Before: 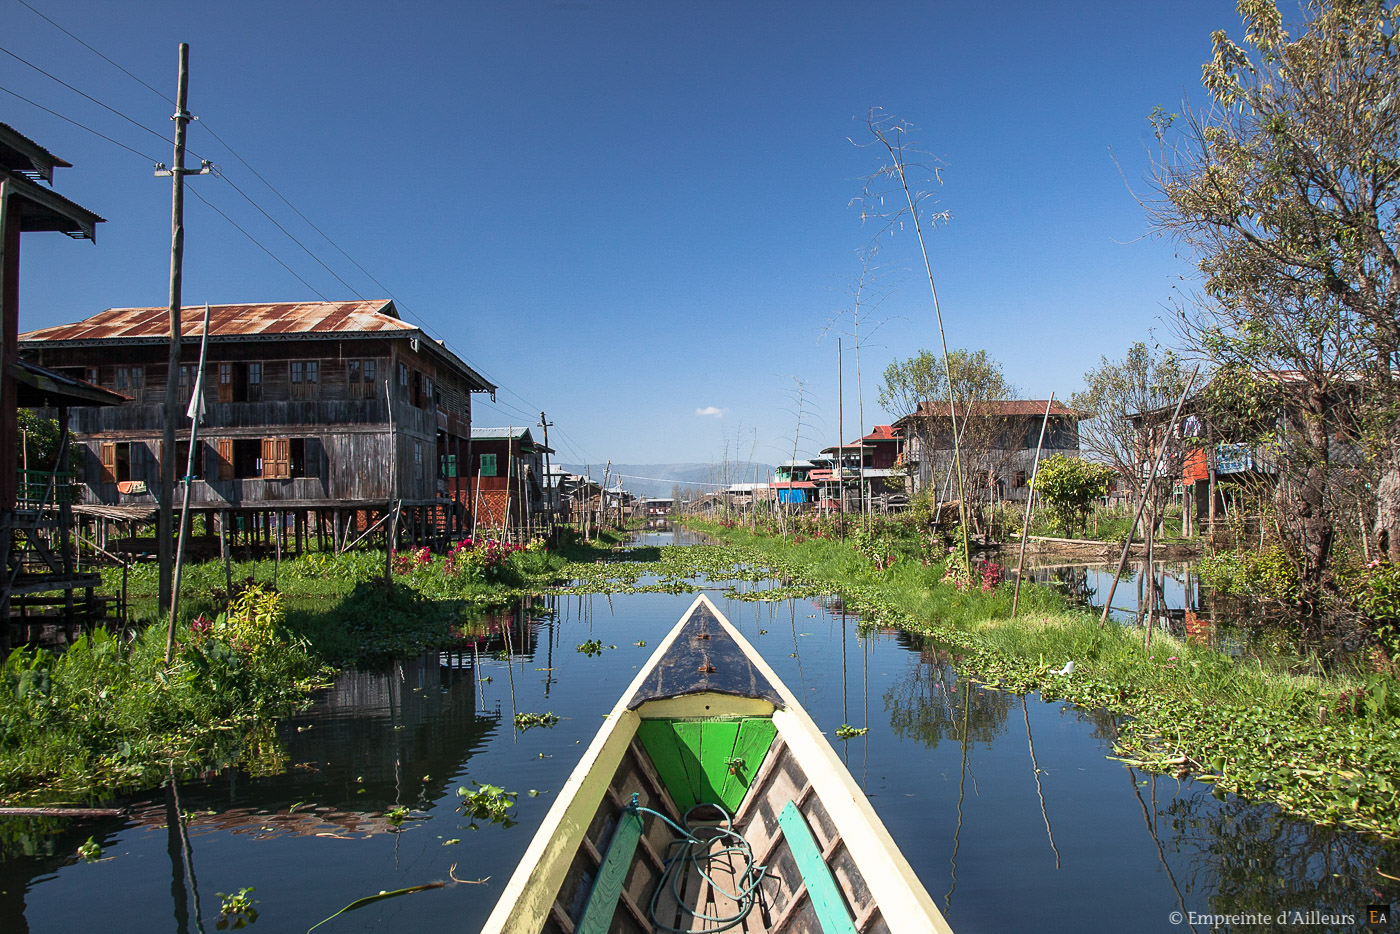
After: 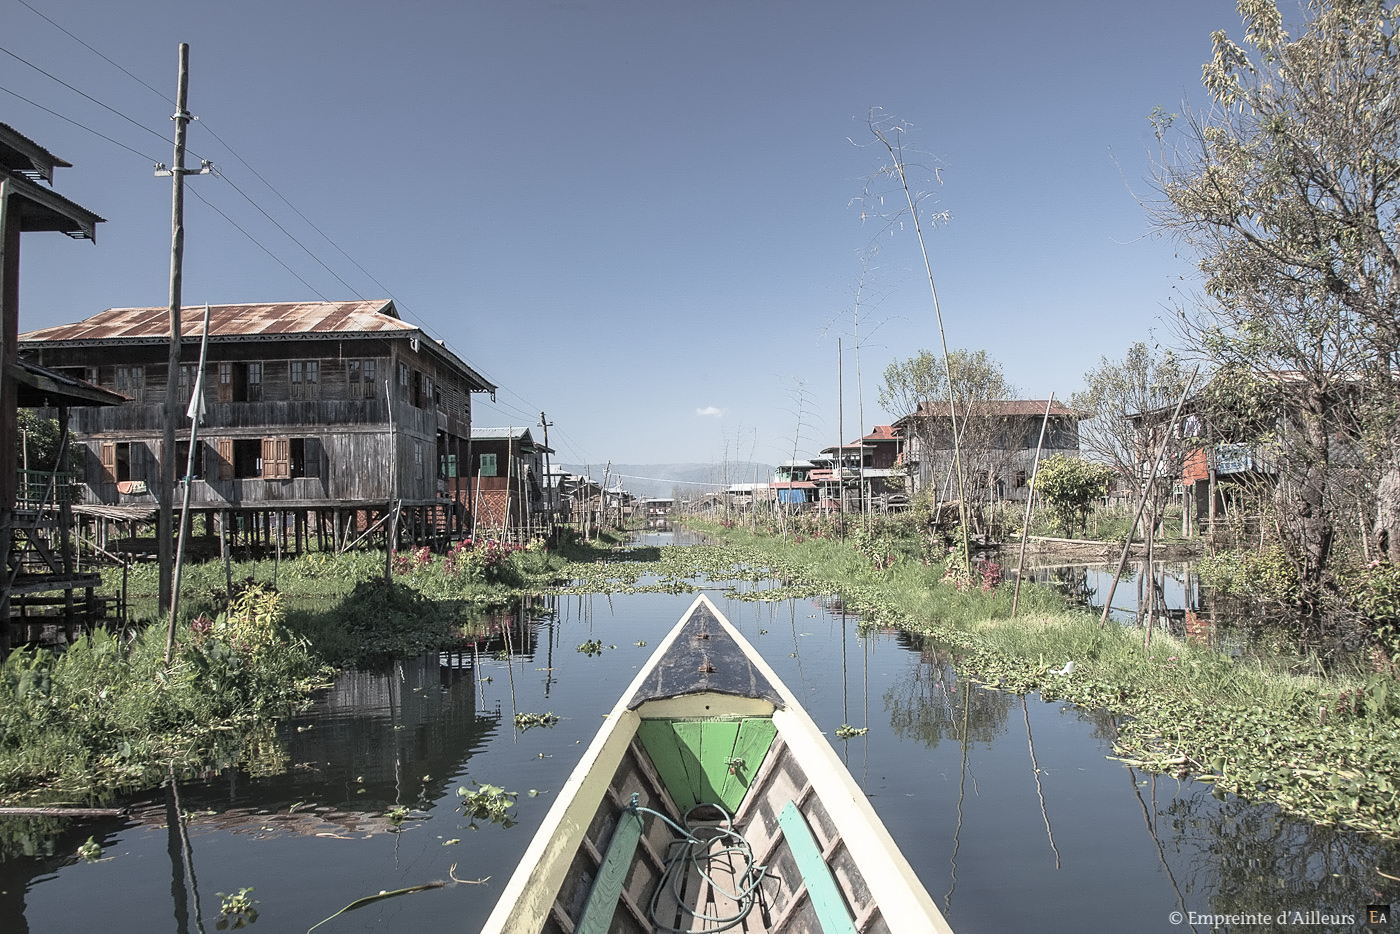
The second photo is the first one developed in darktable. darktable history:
contrast equalizer: y [[0.5 ×4, 0.524, 0.59], [0.5 ×6], [0.5 ×6], [0, 0, 0, 0.01, 0.045, 0.012], [0, 0, 0, 0.044, 0.195, 0.131]]
contrast brightness saturation: brightness 0.186, saturation -0.481
